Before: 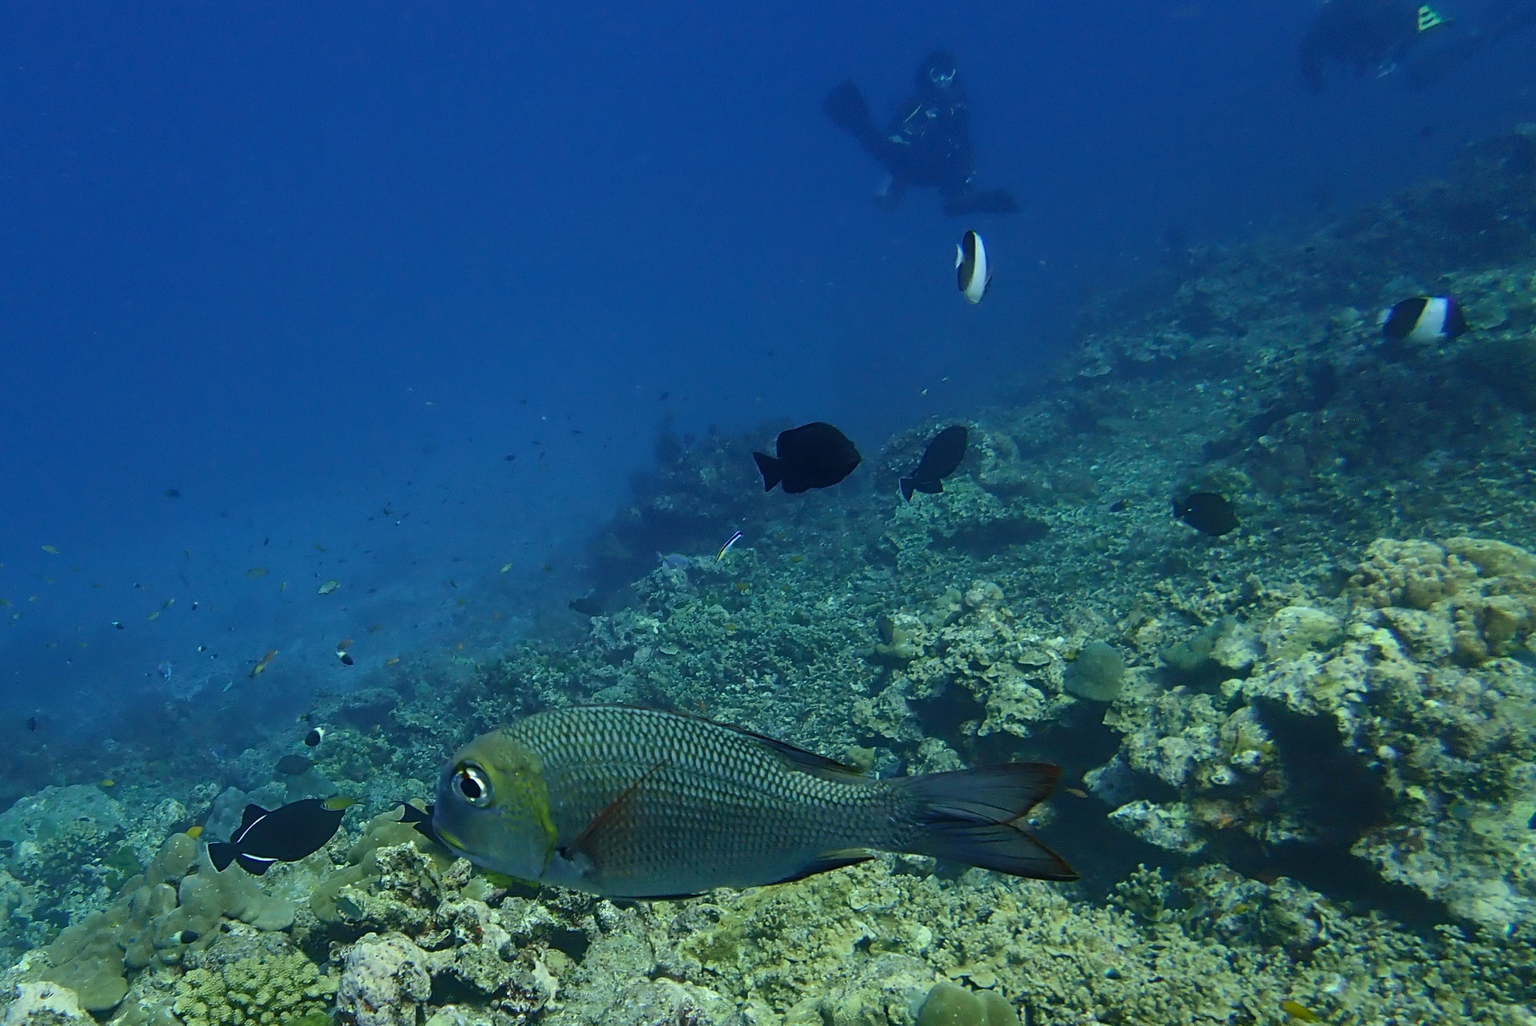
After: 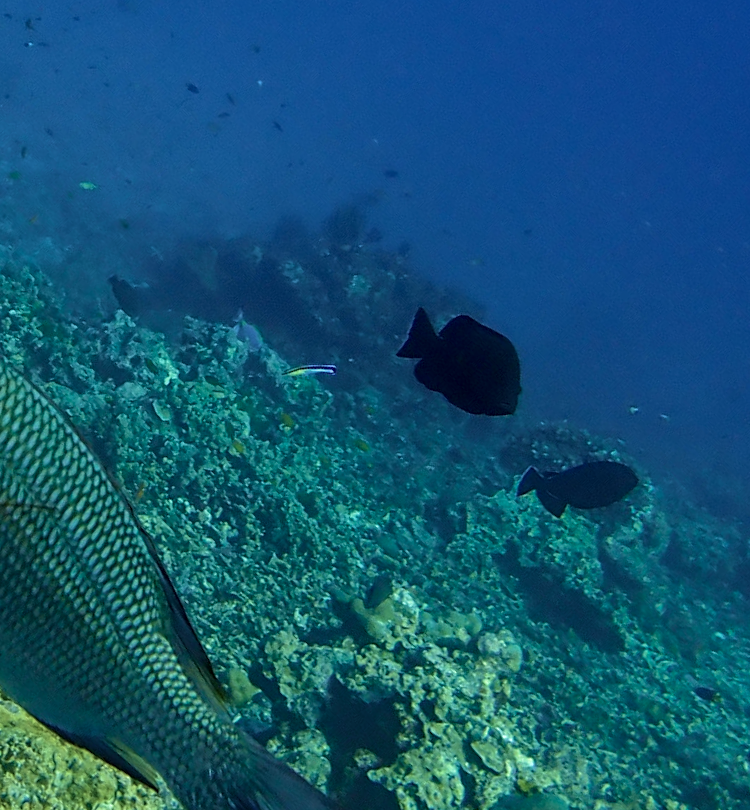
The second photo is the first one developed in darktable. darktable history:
local contrast: on, module defaults
velvia: strength 39.34%
crop and rotate: angle -45.11°, top 16.813%, right 0.823%, bottom 11.645%
